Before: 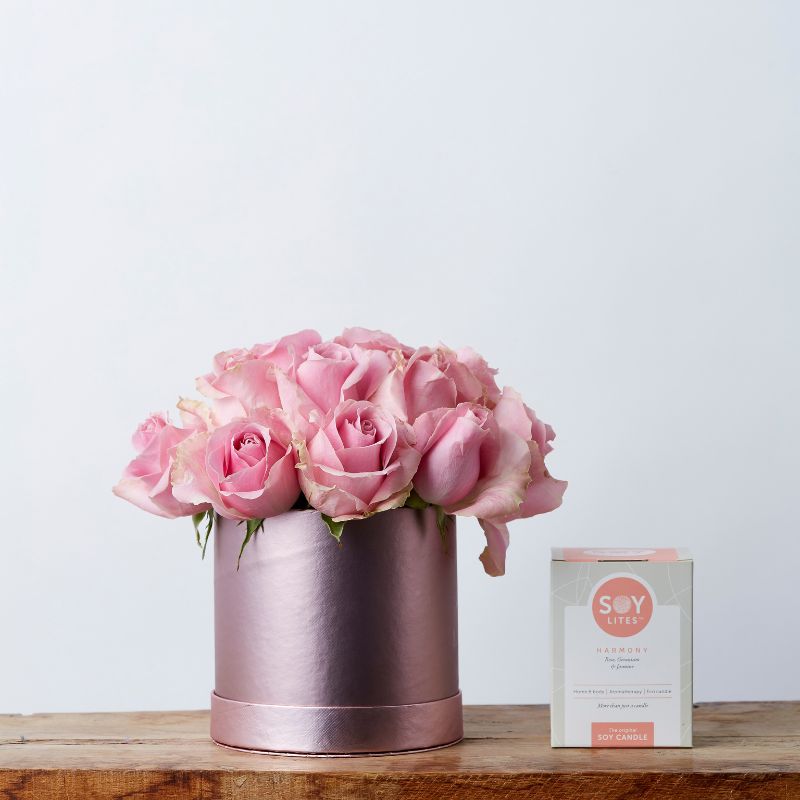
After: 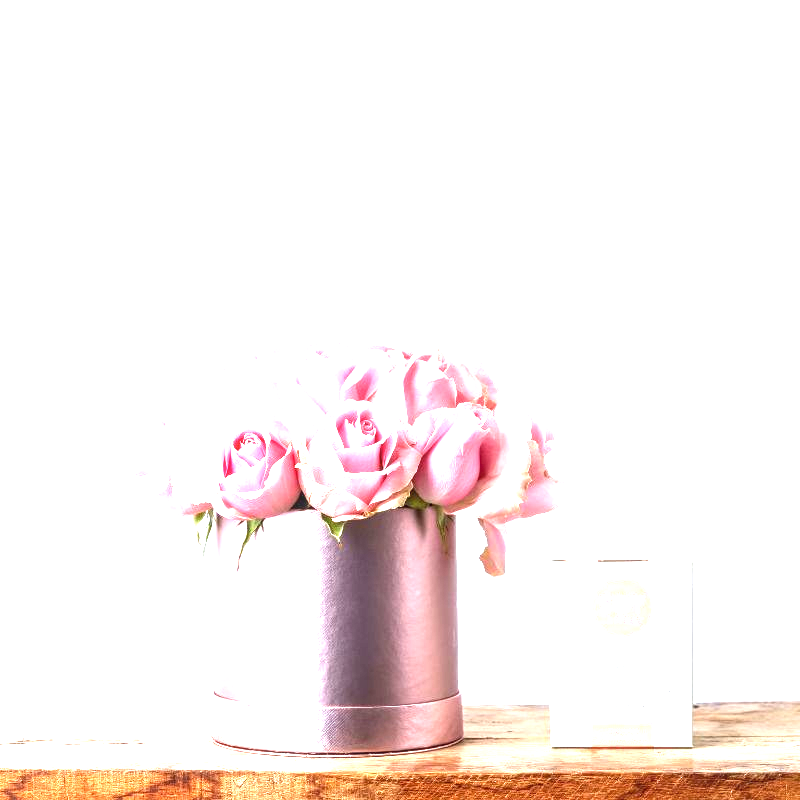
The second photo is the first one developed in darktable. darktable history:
white balance: emerald 1
local contrast: detail 130%
exposure: exposure 2 EV, compensate exposure bias true, compensate highlight preservation false
